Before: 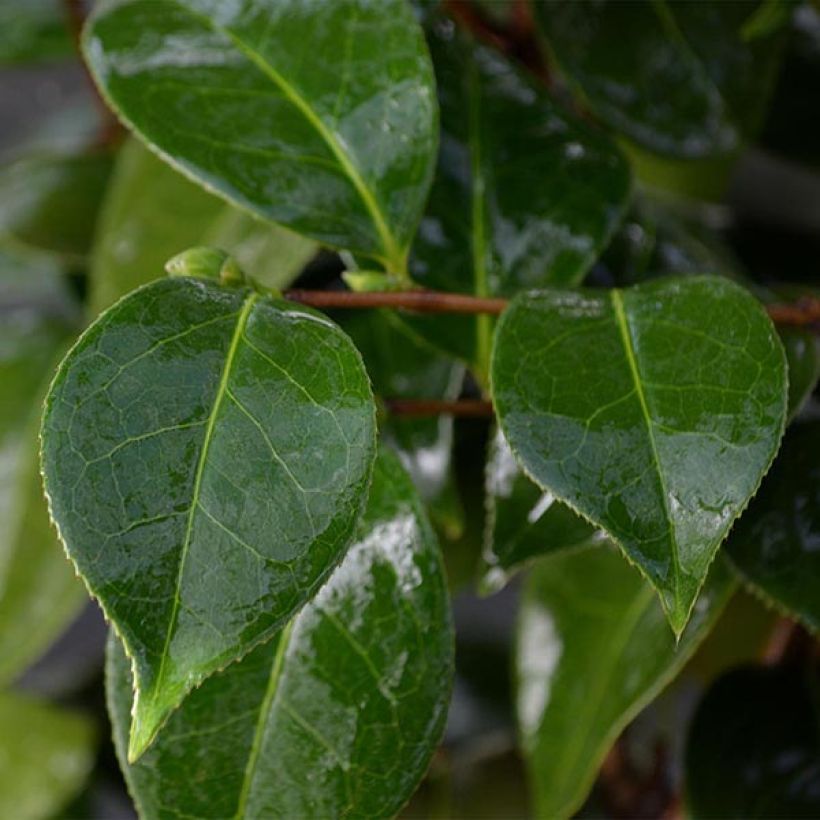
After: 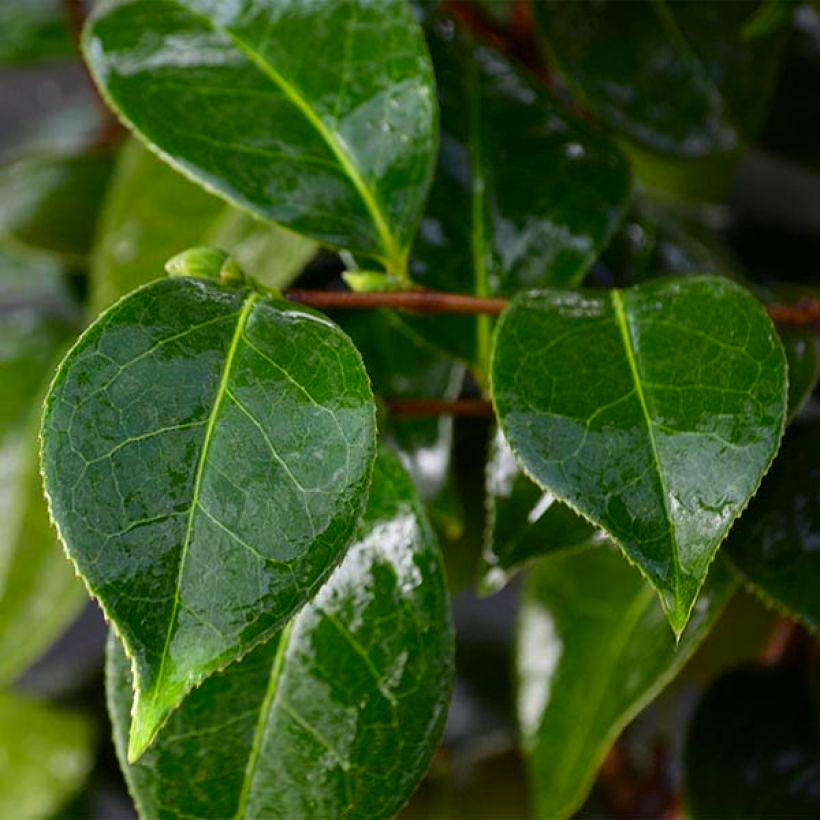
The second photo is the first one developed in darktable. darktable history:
contrast brightness saturation: contrast 0.234, brightness 0.105, saturation 0.293
